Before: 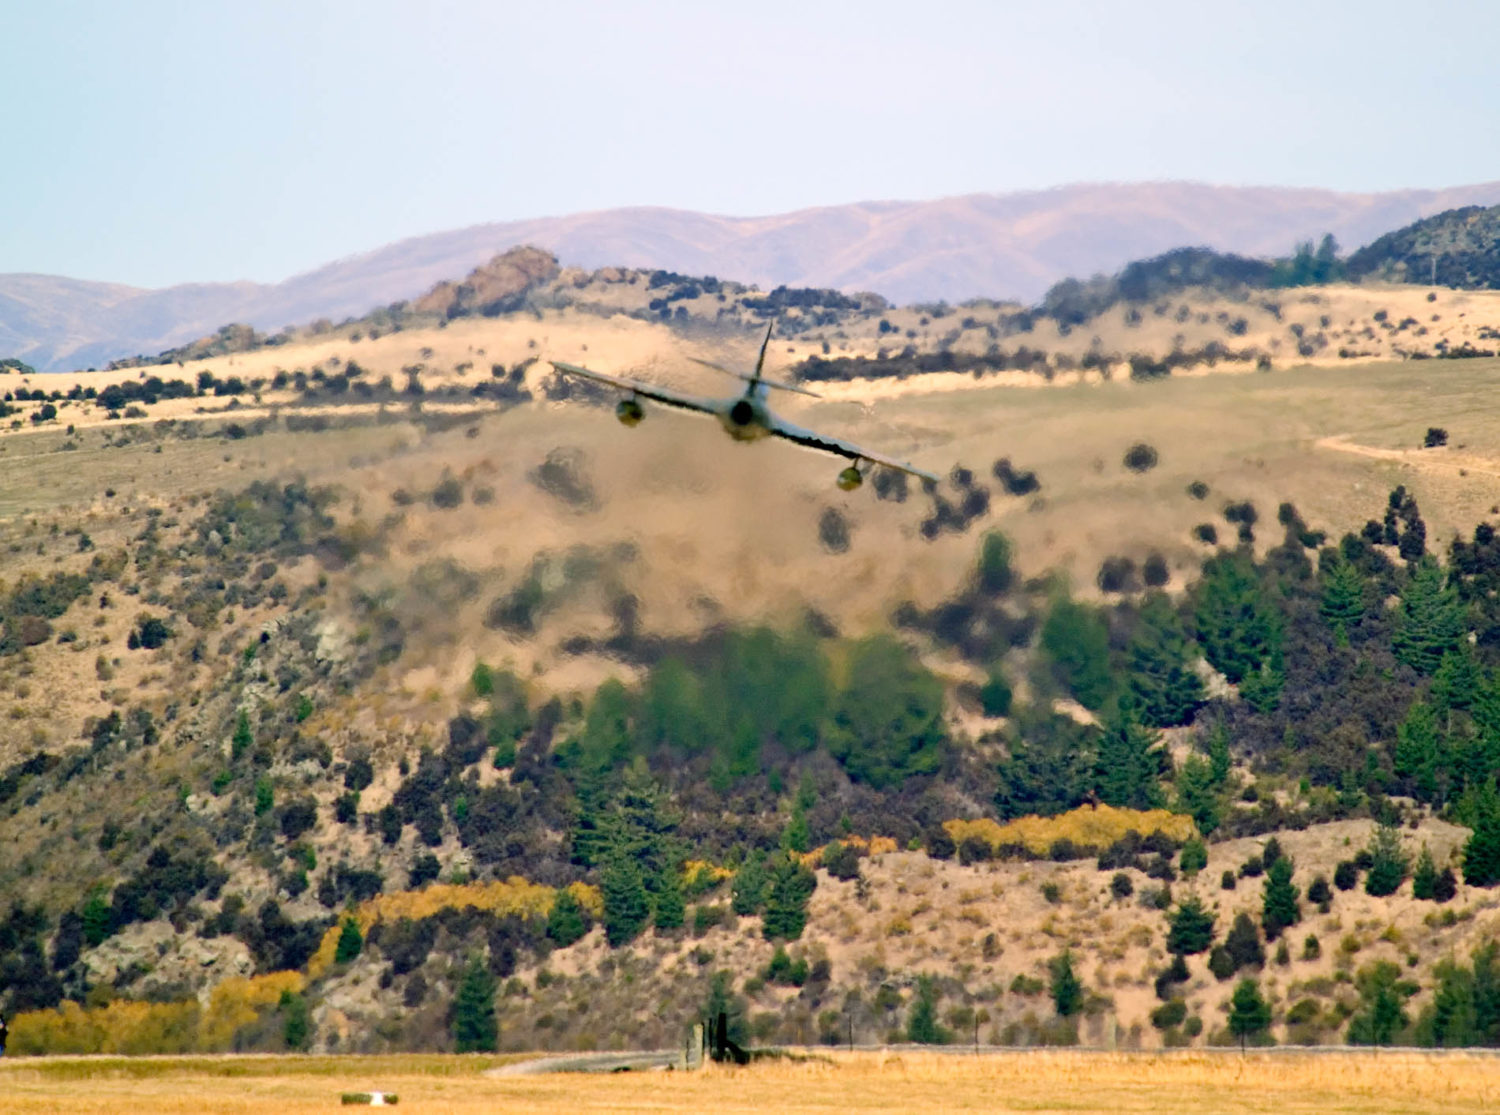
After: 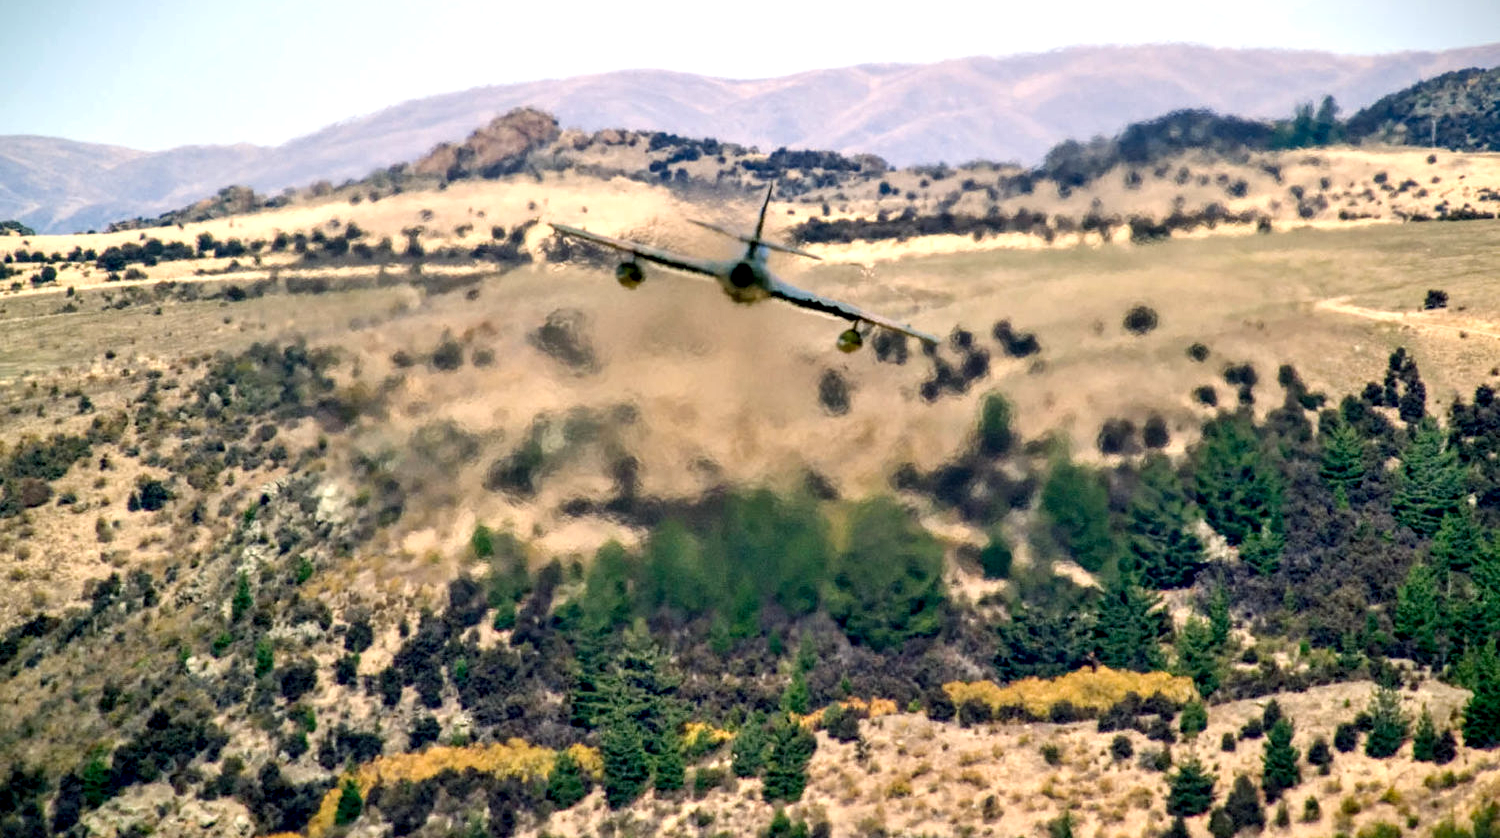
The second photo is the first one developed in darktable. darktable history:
local contrast: highlights 60%, shadows 61%, detail 160%
vignetting: fall-off start 100.31%, saturation 0.37, width/height ratio 1.31, dithering 16-bit output, unbound false
crop and rotate: top 12.4%, bottom 12.373%
exposure: exposure 0.213 EV, compensate exposure bias true, compensate highlight preservation false
